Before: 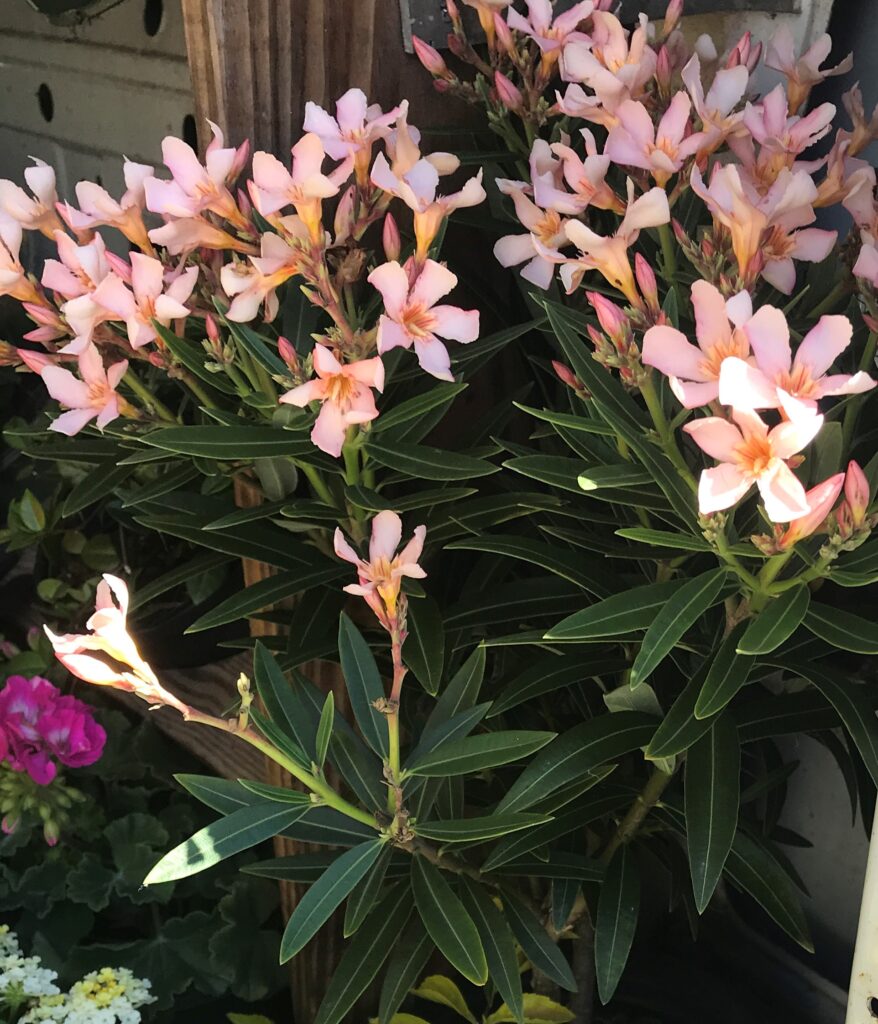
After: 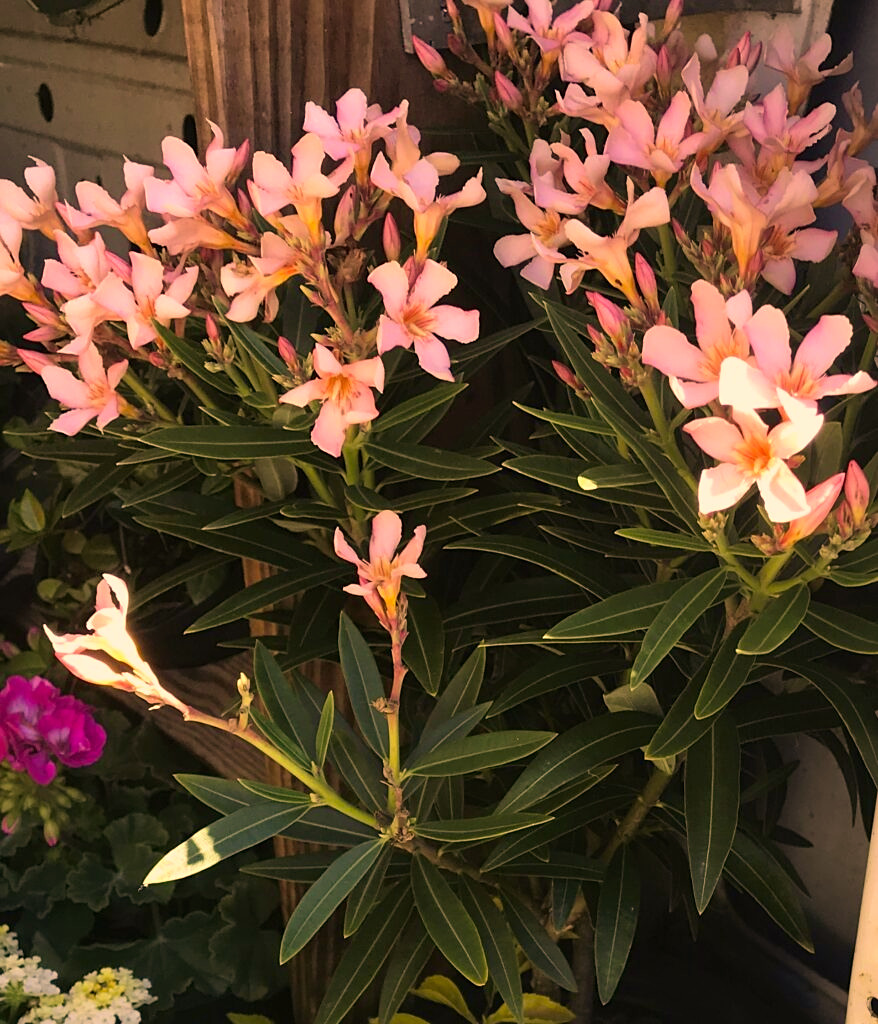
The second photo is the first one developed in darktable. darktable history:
color correction: highlights a* 21.88, highlights b* 22.25
sharpen: amount 0.2
velvia: on, module defaults
